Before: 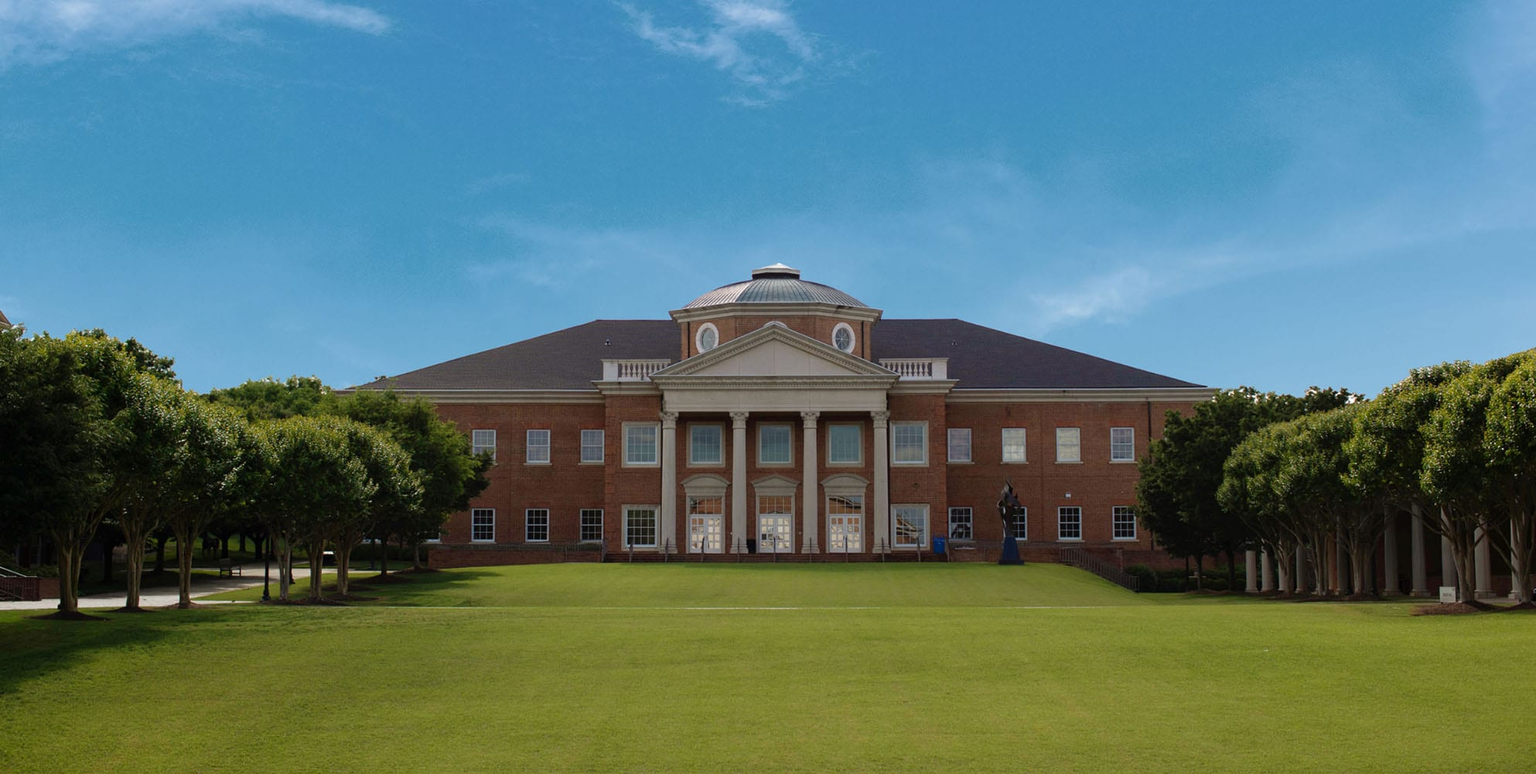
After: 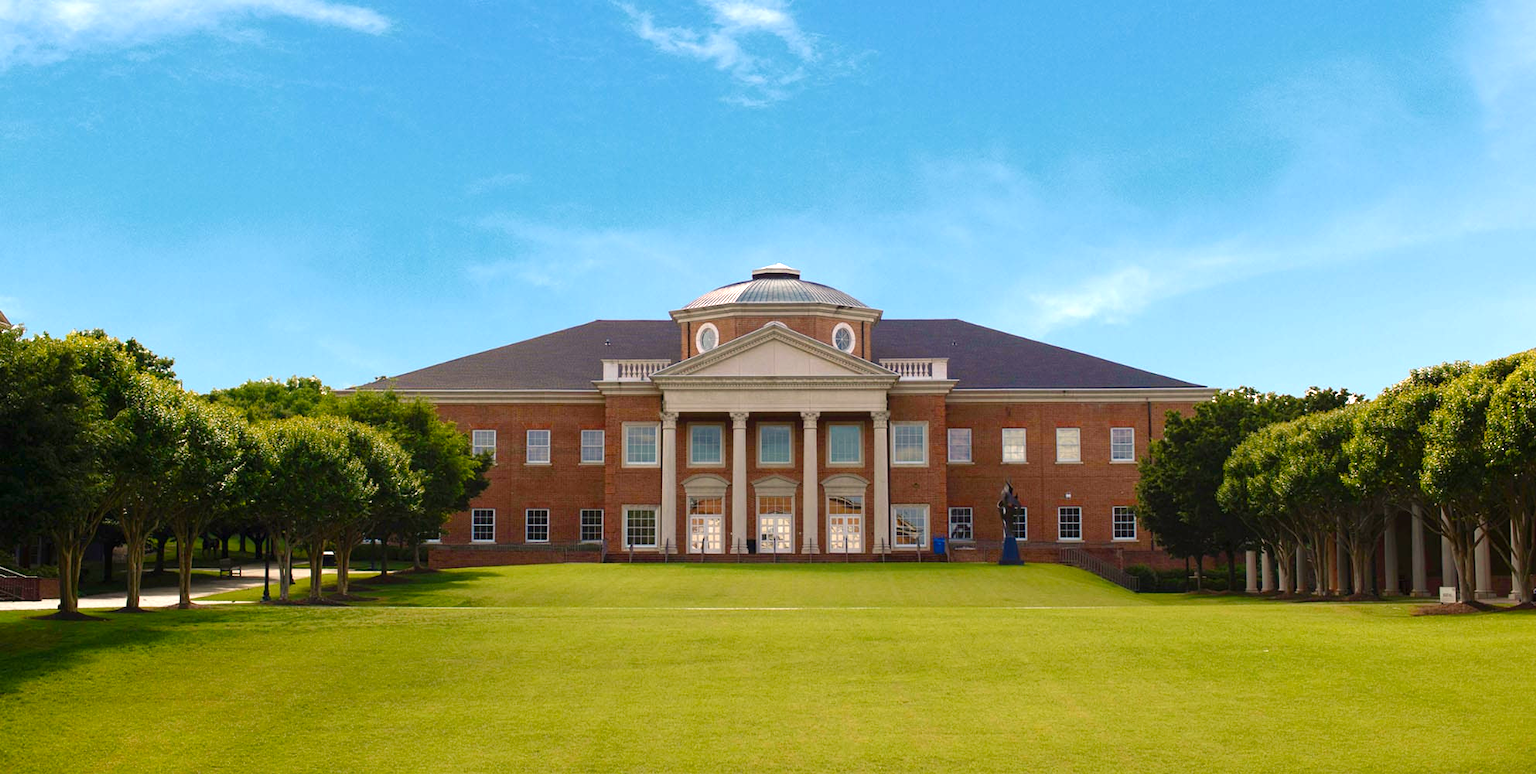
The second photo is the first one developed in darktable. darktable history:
color balance rgb: highlights gain › chroma 3.079%, highlights gain › hue 60.02°, perceptual saturation grading › global saturation 20%, perceptual saturation grading › highlights -25.696%, perceptual saturation grading › shadows 25.571%, global vibrance 20%
exposure: black level correction 0, exposure 0.9 EV, compensate exposure bias true, compensate highlight preservation false
